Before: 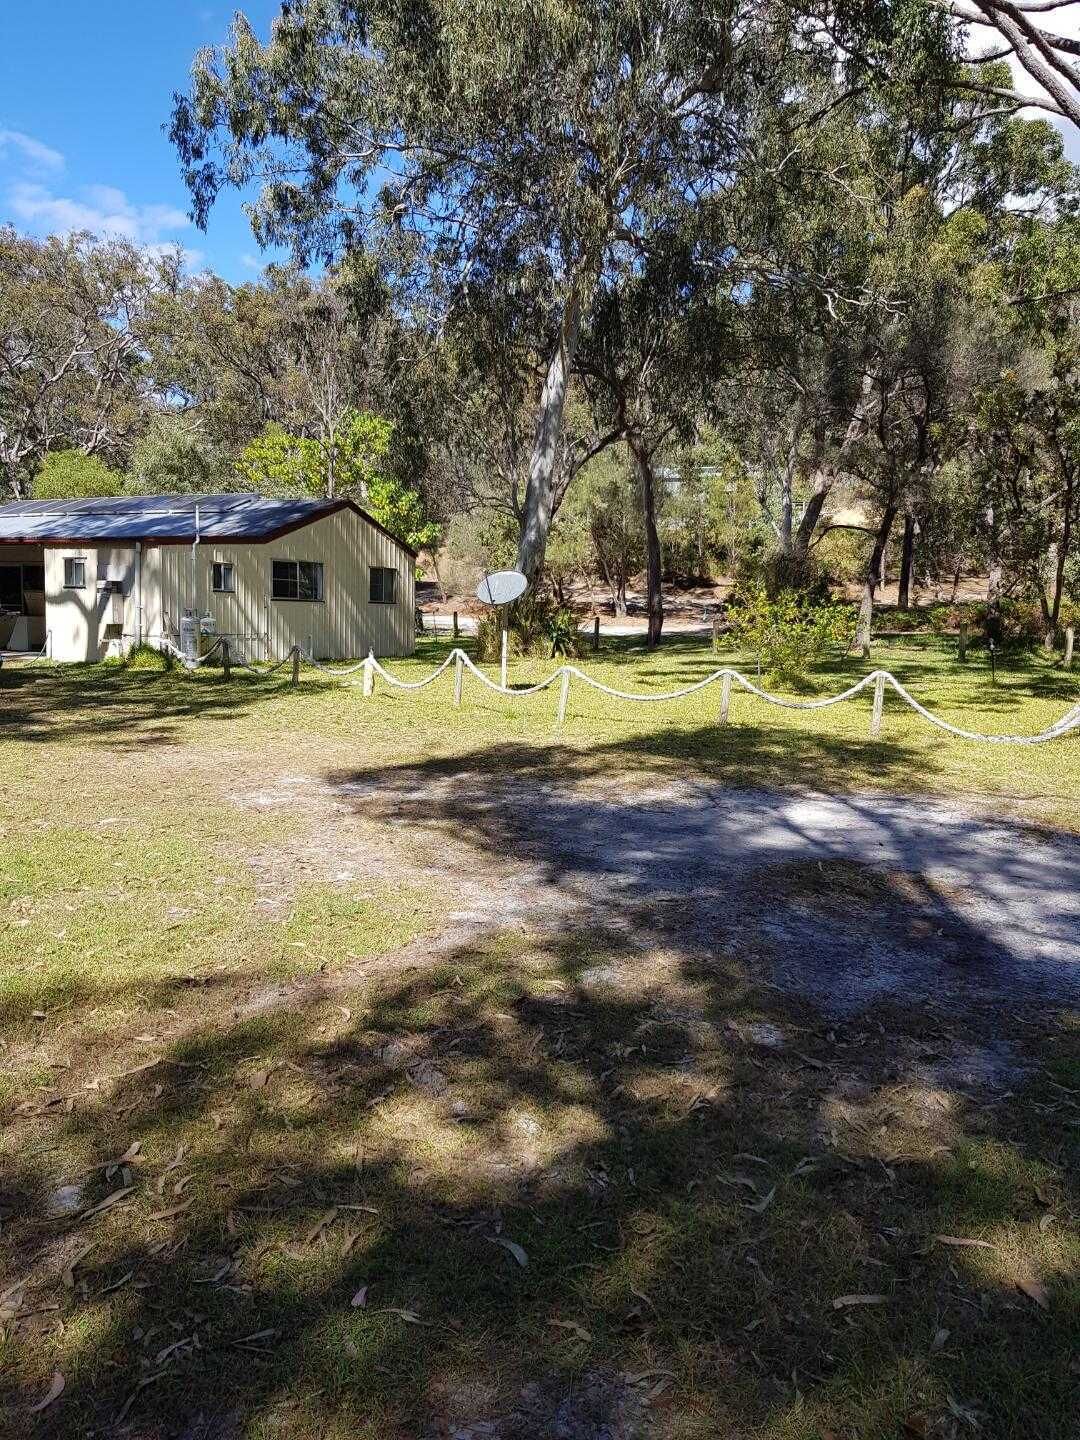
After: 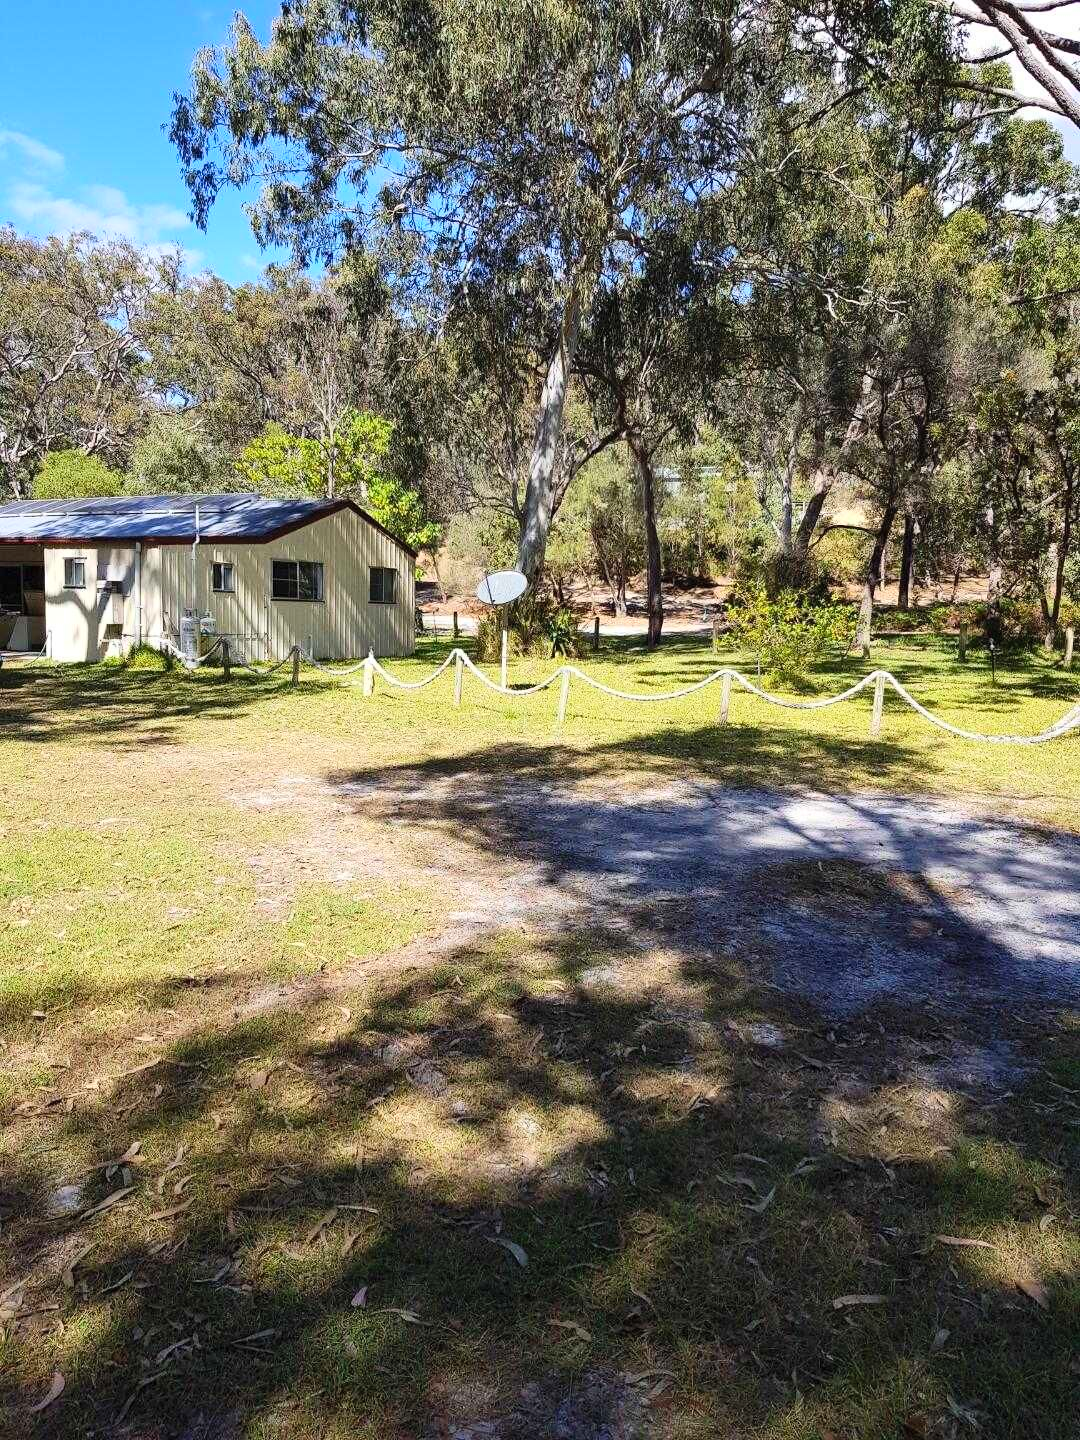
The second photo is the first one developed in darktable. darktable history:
contrast brightness saturation: contrast 0.2, brightness 0.164, saturation 0.217
